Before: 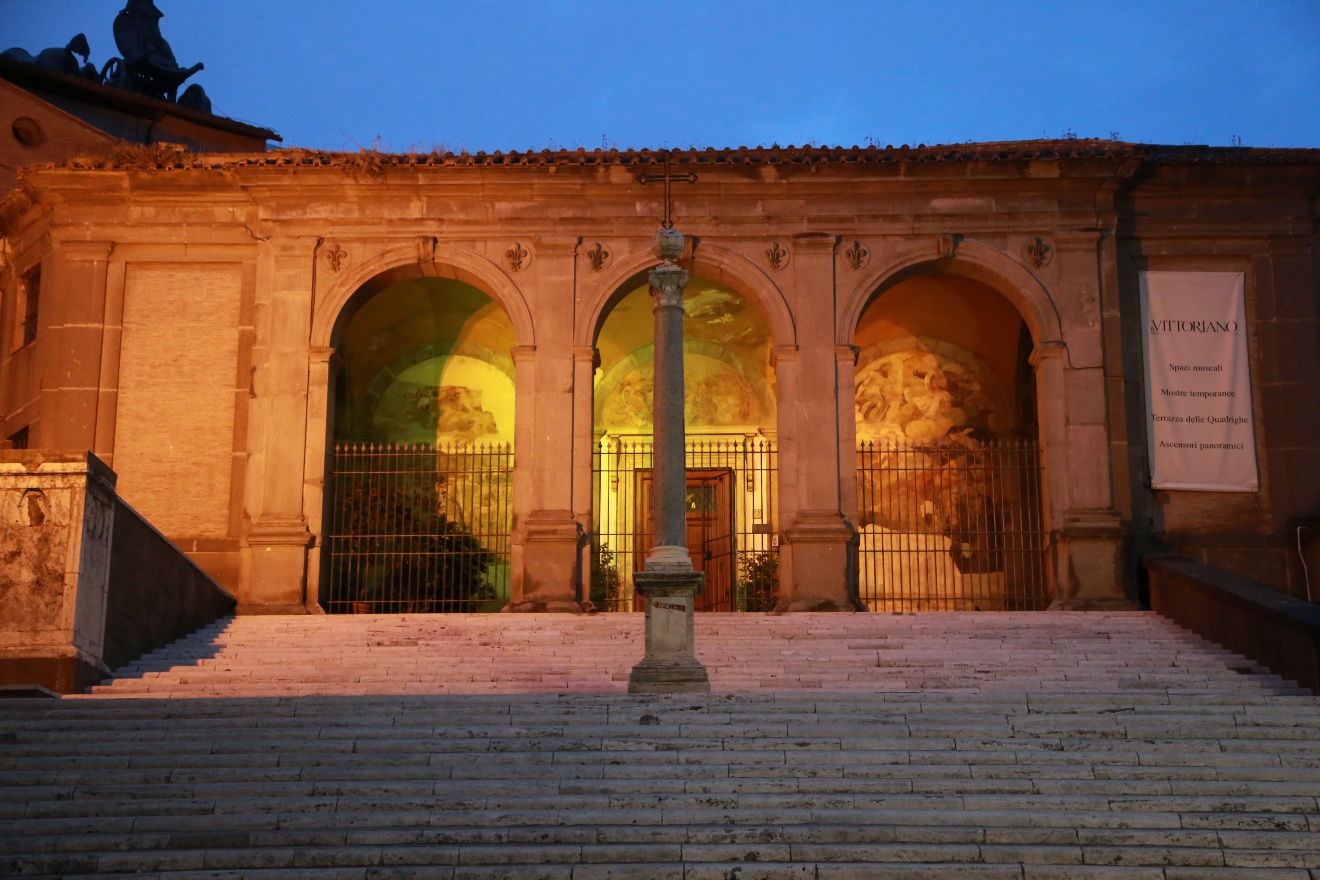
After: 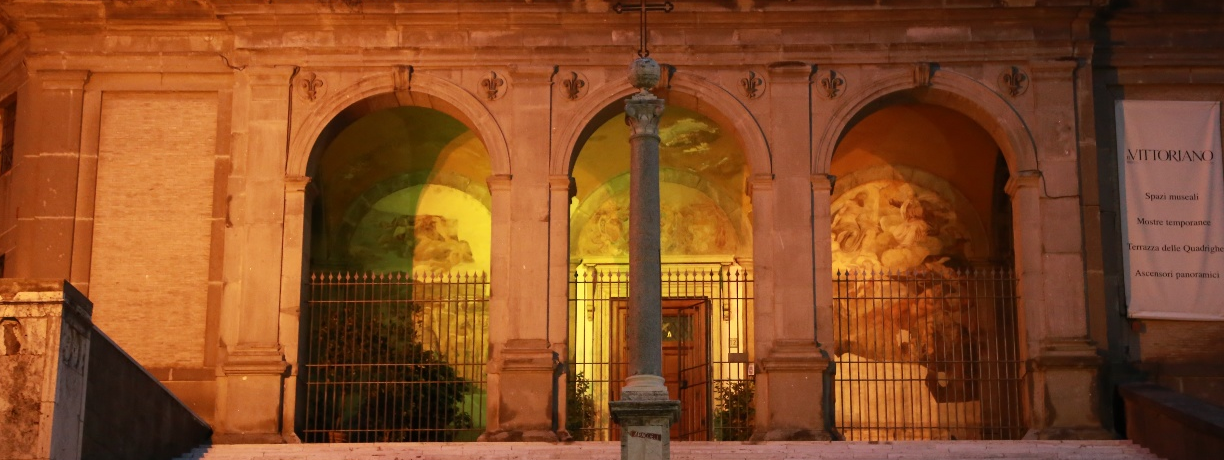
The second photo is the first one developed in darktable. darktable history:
crop: left 1.825%, top 19.435%, right 5.379%, bottom 28.27%
